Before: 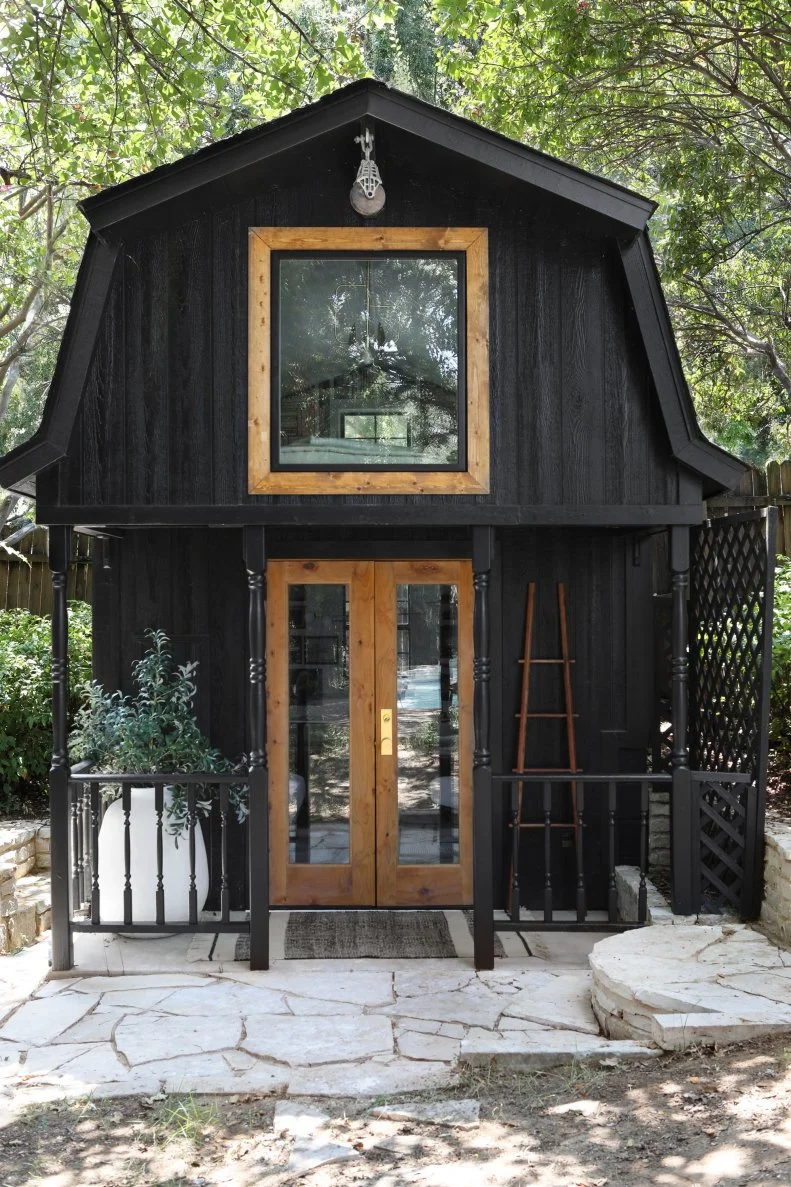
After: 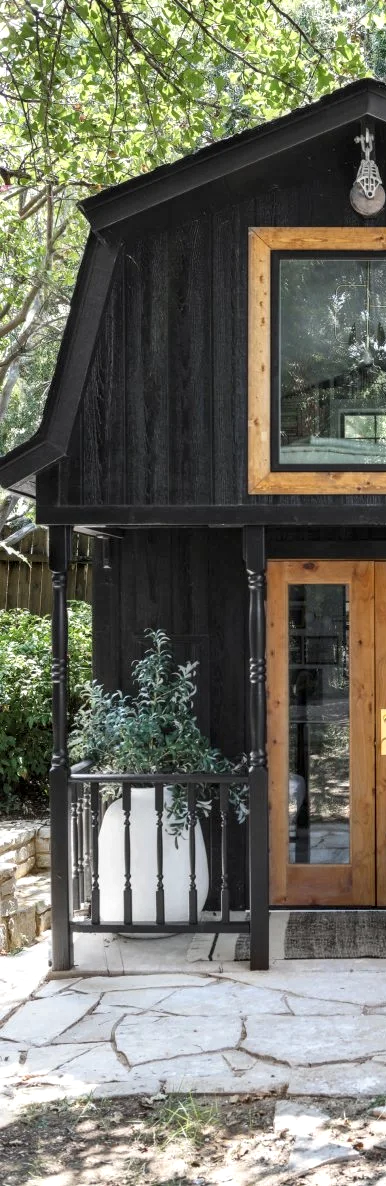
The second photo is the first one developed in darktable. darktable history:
local contrast: detail 130%
shadows and highlights: shadows 35.39, highlights -34.76, soften with gaussian
crop and rotate: left 0.025%, top 0%, right 51.059%
